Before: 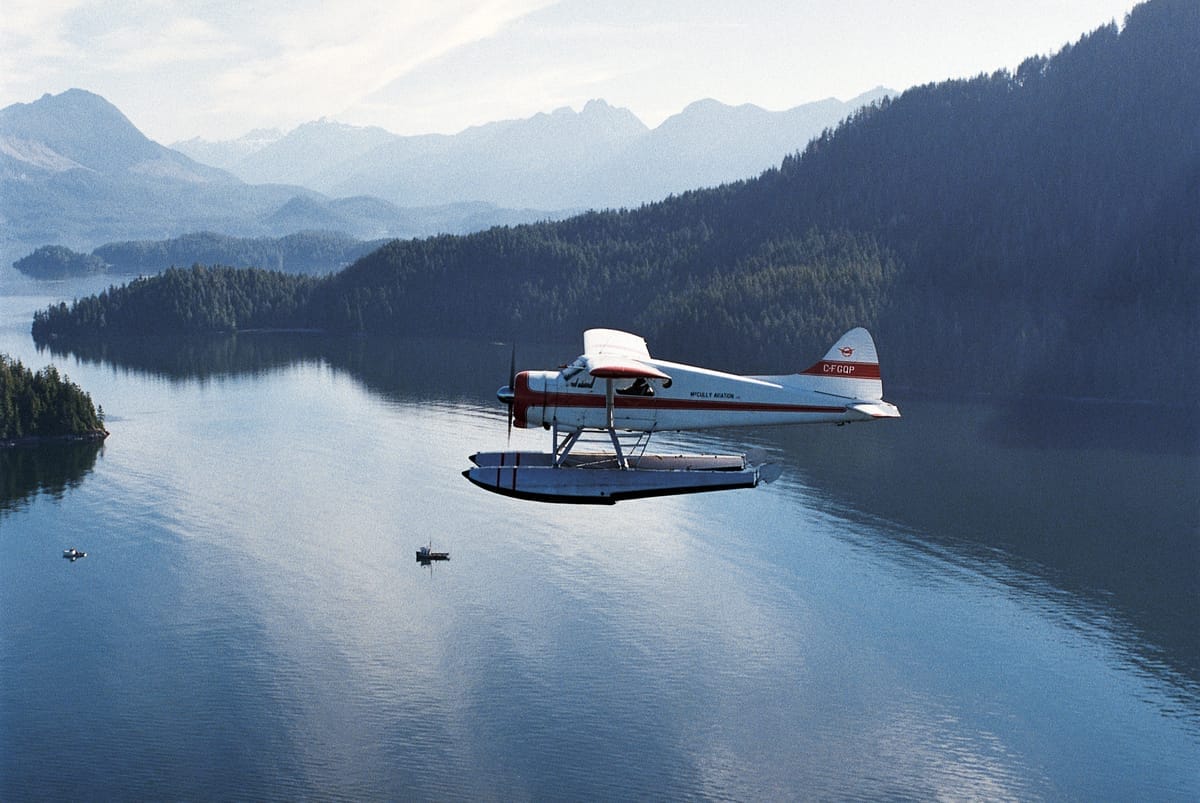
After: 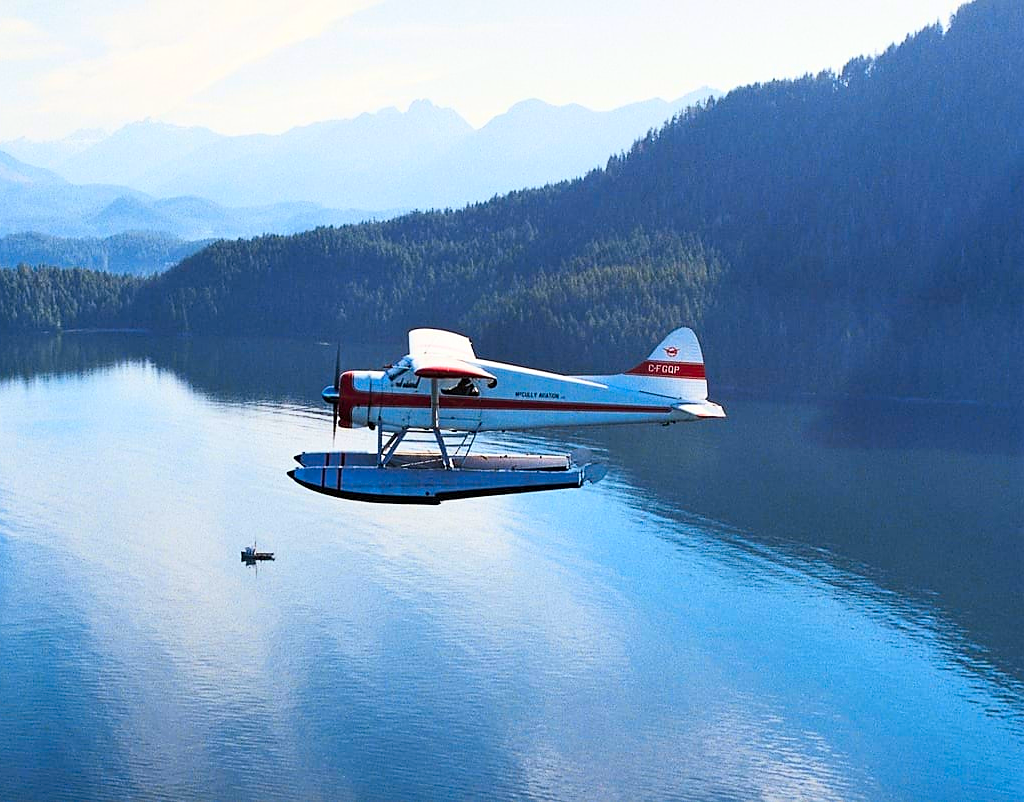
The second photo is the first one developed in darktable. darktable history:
crop and rotate: left 14.584%
sharpen: radius 1.458, amount 0.398, threshold 1.271
contrast brightness saturation: contrast 0.2, brightness 0.2, saturation 0.8
